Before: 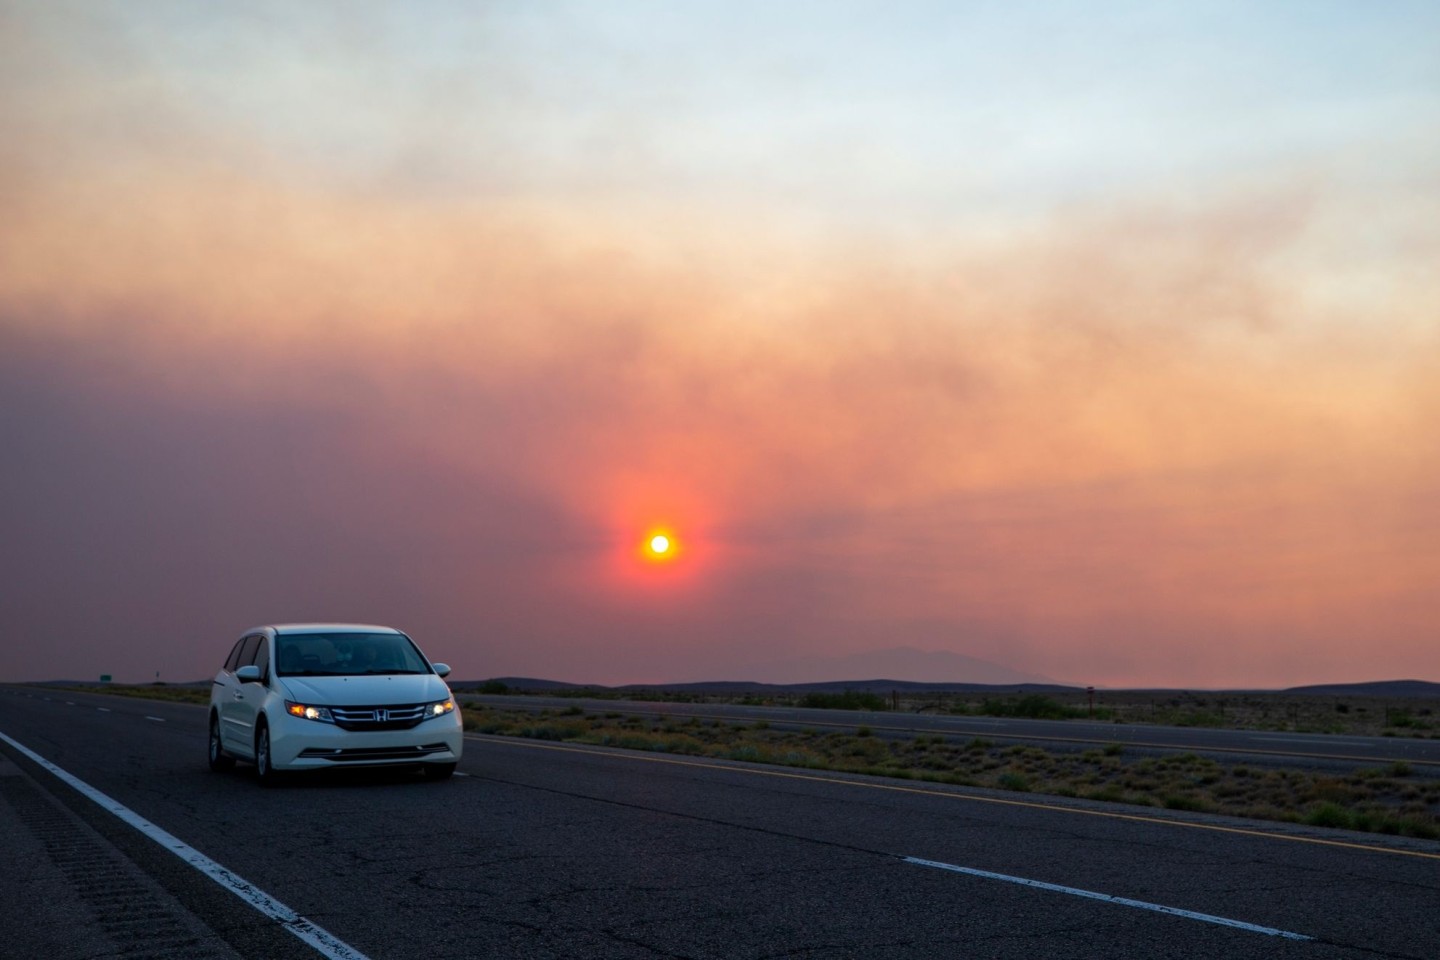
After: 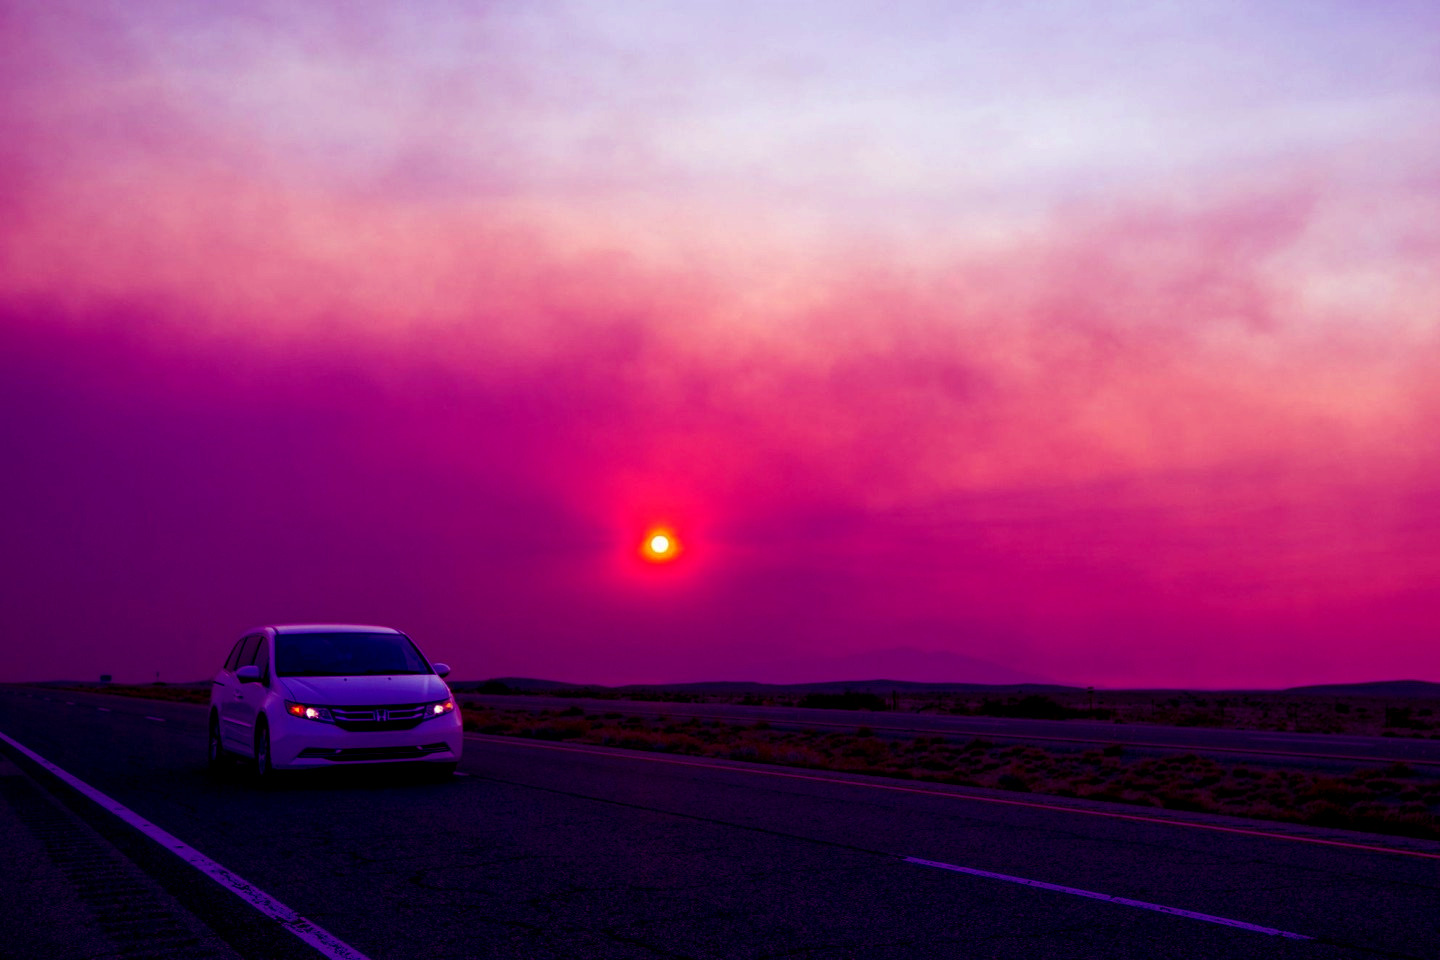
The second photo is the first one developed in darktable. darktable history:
exposure: black level correction 0.007, compensate highlight preservation false
color balance: mode lift, gamma, gain (sRGB), lift [1, 1, 0.101, 1]
